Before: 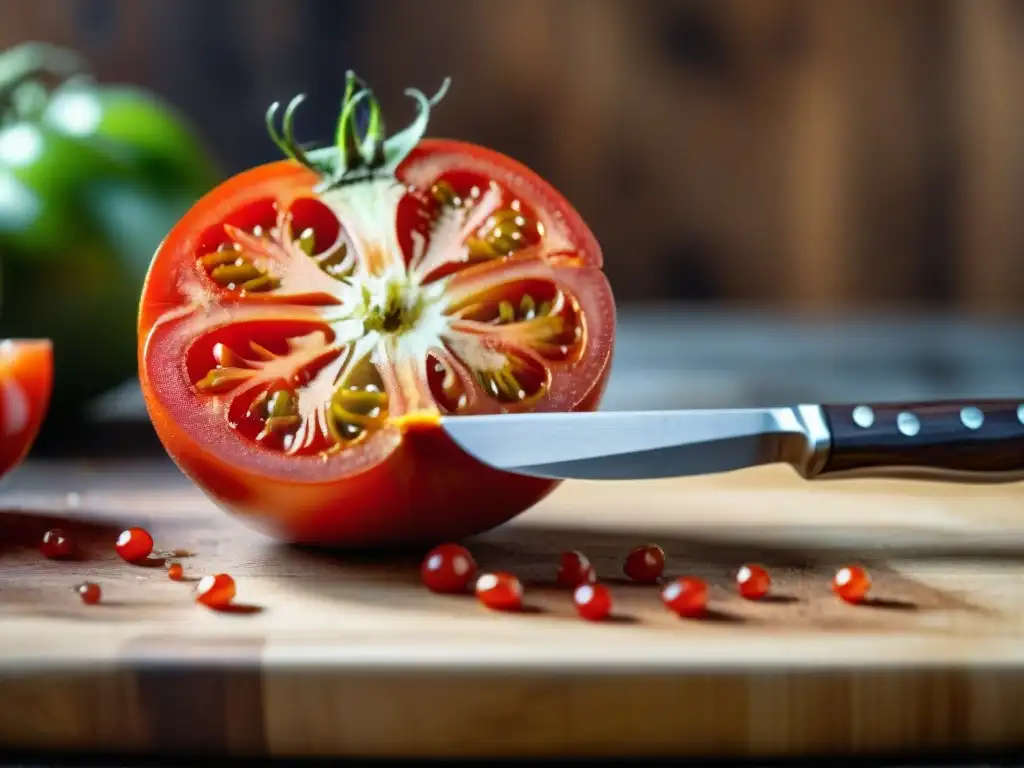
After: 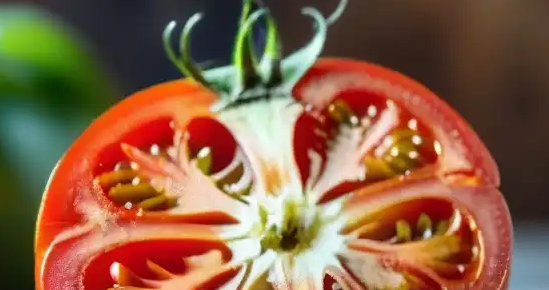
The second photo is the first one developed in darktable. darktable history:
crop: left 10.121%, top 10.631%, right 36.218%, bottom 51.526%
